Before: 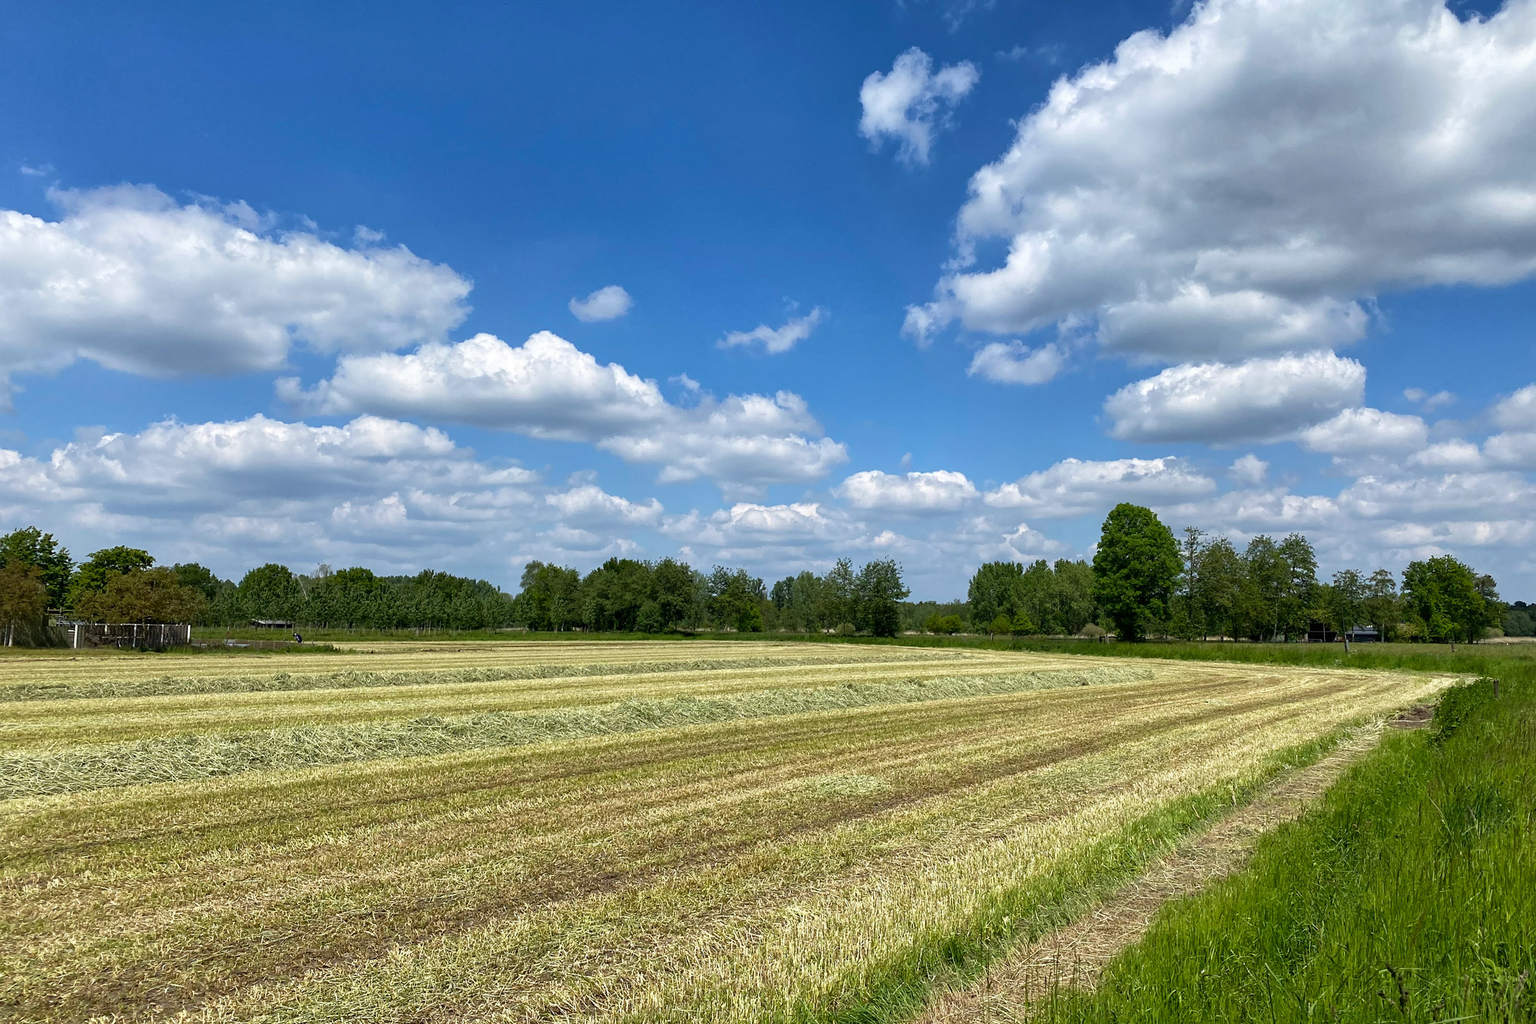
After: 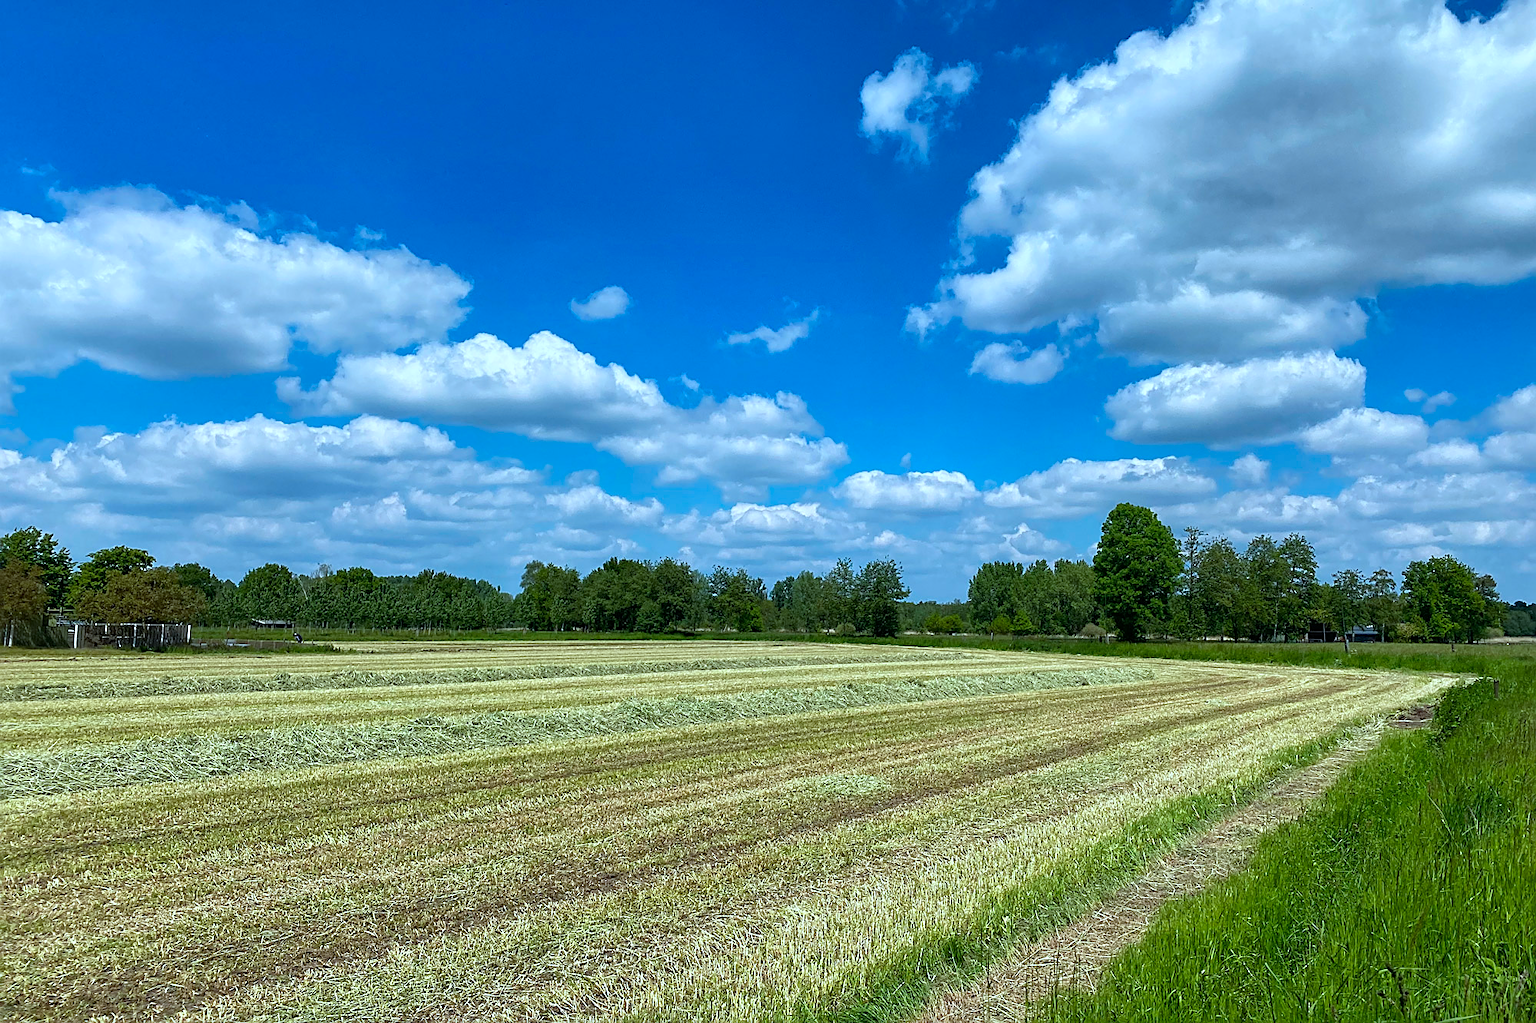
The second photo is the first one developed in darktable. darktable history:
sharpen: on, module defaults
color calibration: output R [0.972, 0.068, -0.094, 0], output G [-0.178, 1.216, -0.086, 0], output B [0.095, -0.136, 0.98, 0], gray › normalize channels true, x 0.38, y 0.39, temperature 4080.85 K, gamut compression 0.01
